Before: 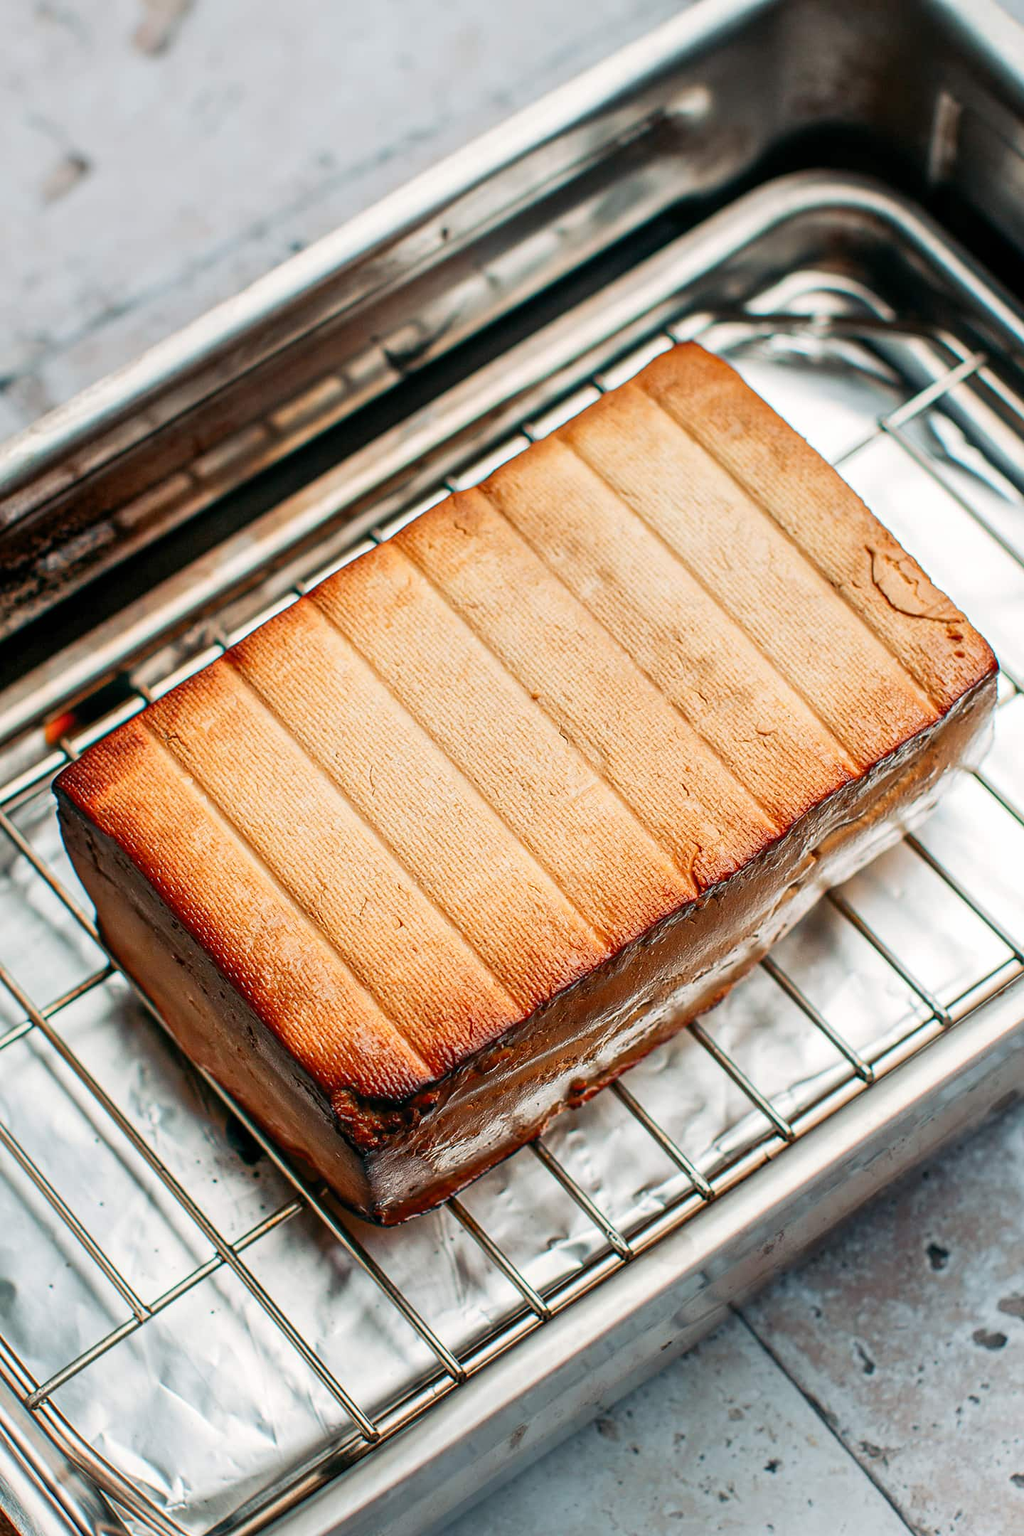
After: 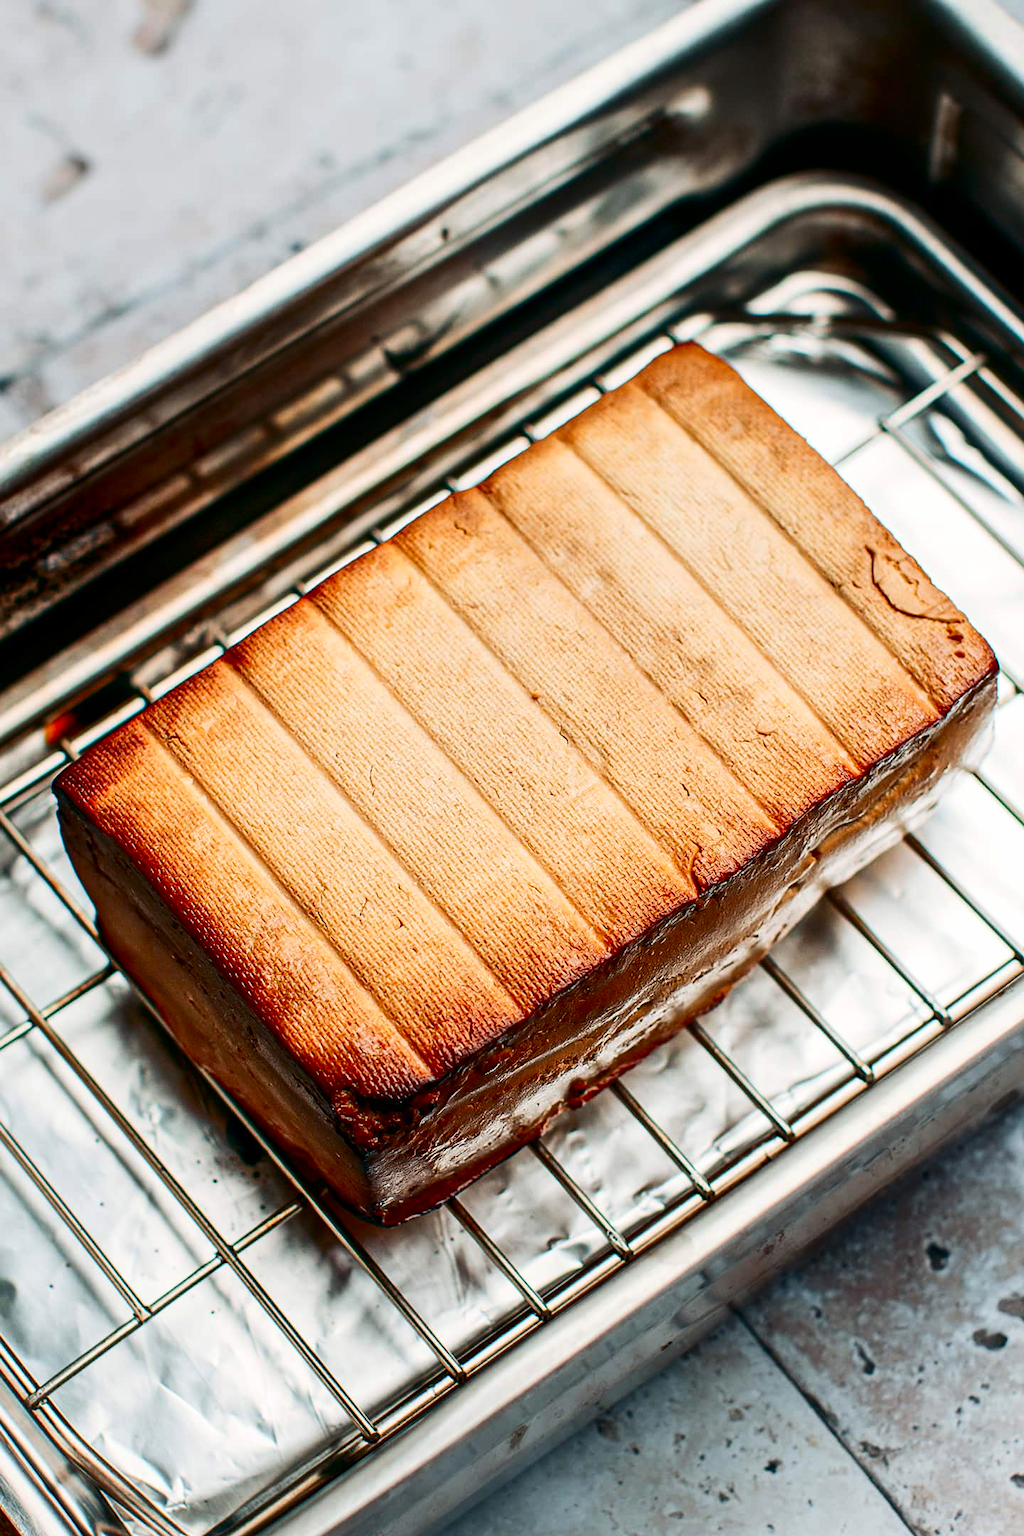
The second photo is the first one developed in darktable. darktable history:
contrast brightness saturation: contrast 0.199, brightness -0.107, saturation 0.104
